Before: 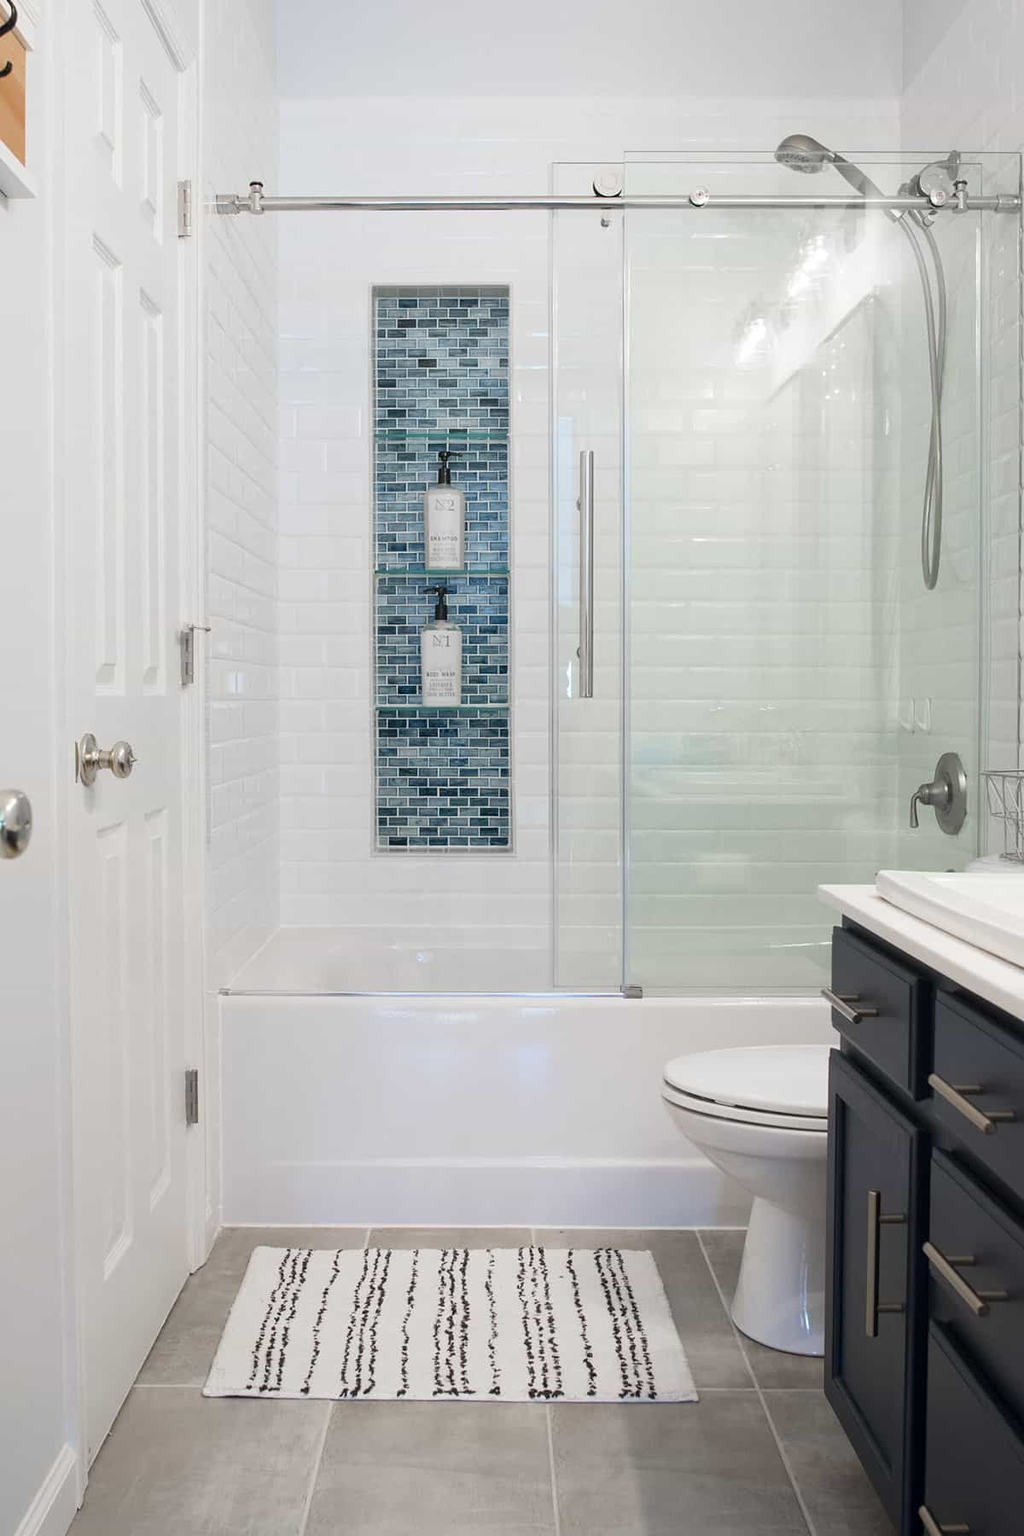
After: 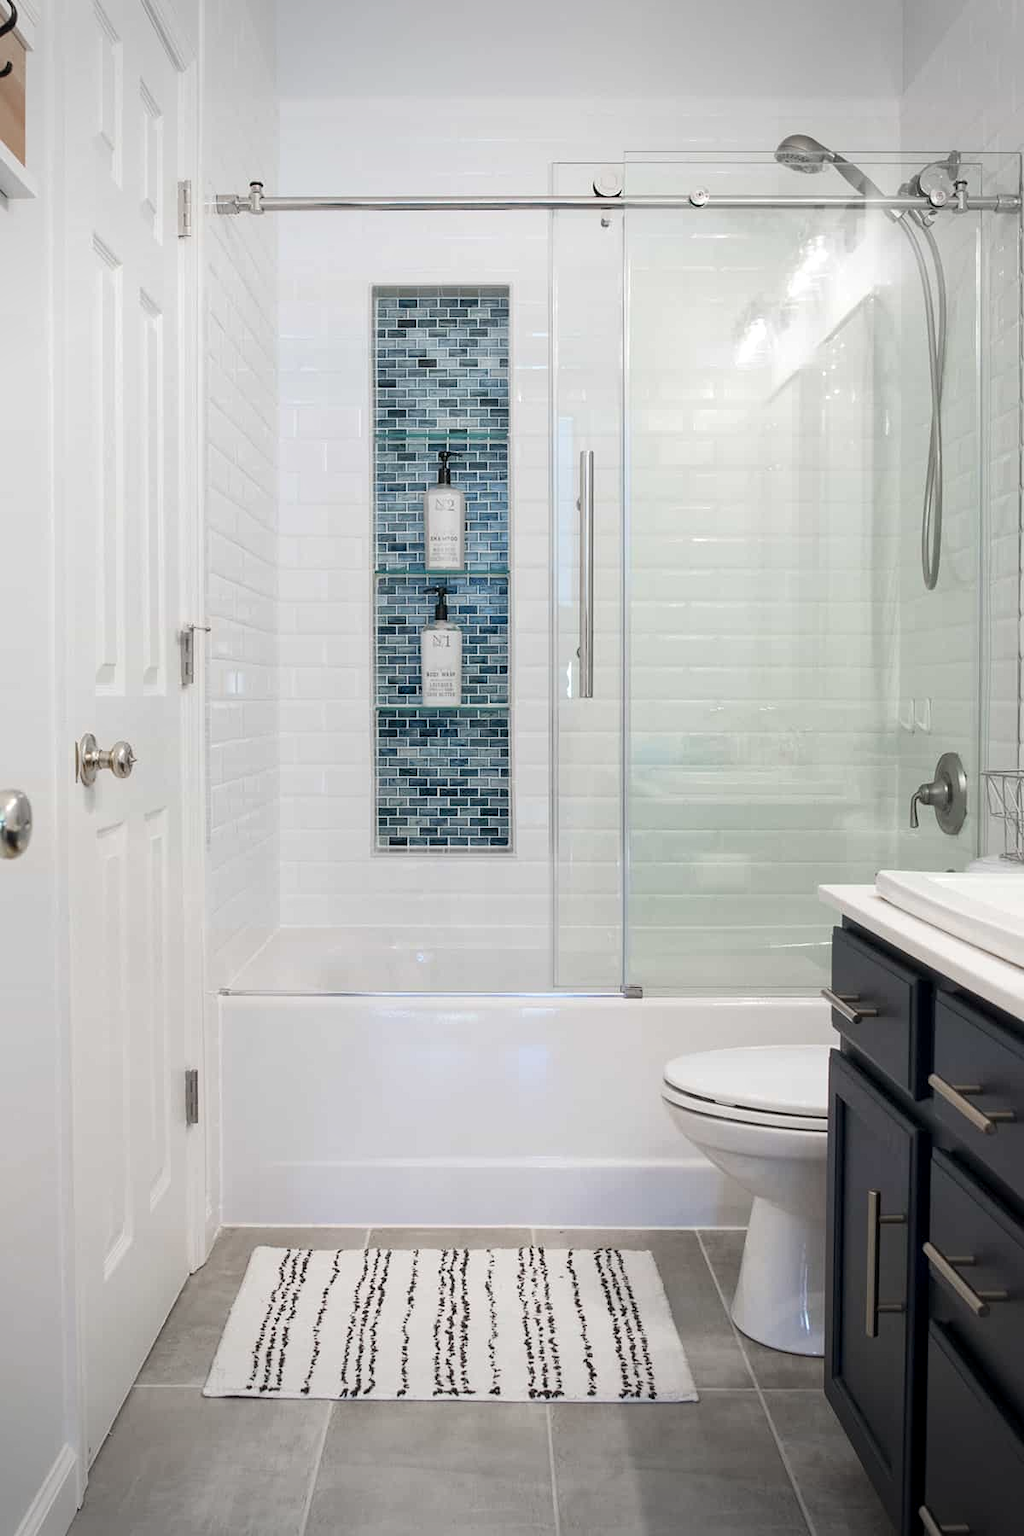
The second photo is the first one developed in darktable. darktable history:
vibrance: vibrance 20%
contrast brightness saturation: contrast 0.07
vignetting: fall-off start 100%, brightness -0.282, width/height ratio 1.31
local contrast: highlights 100%, shadows 100%, detail 120%, midtone range 0.2
